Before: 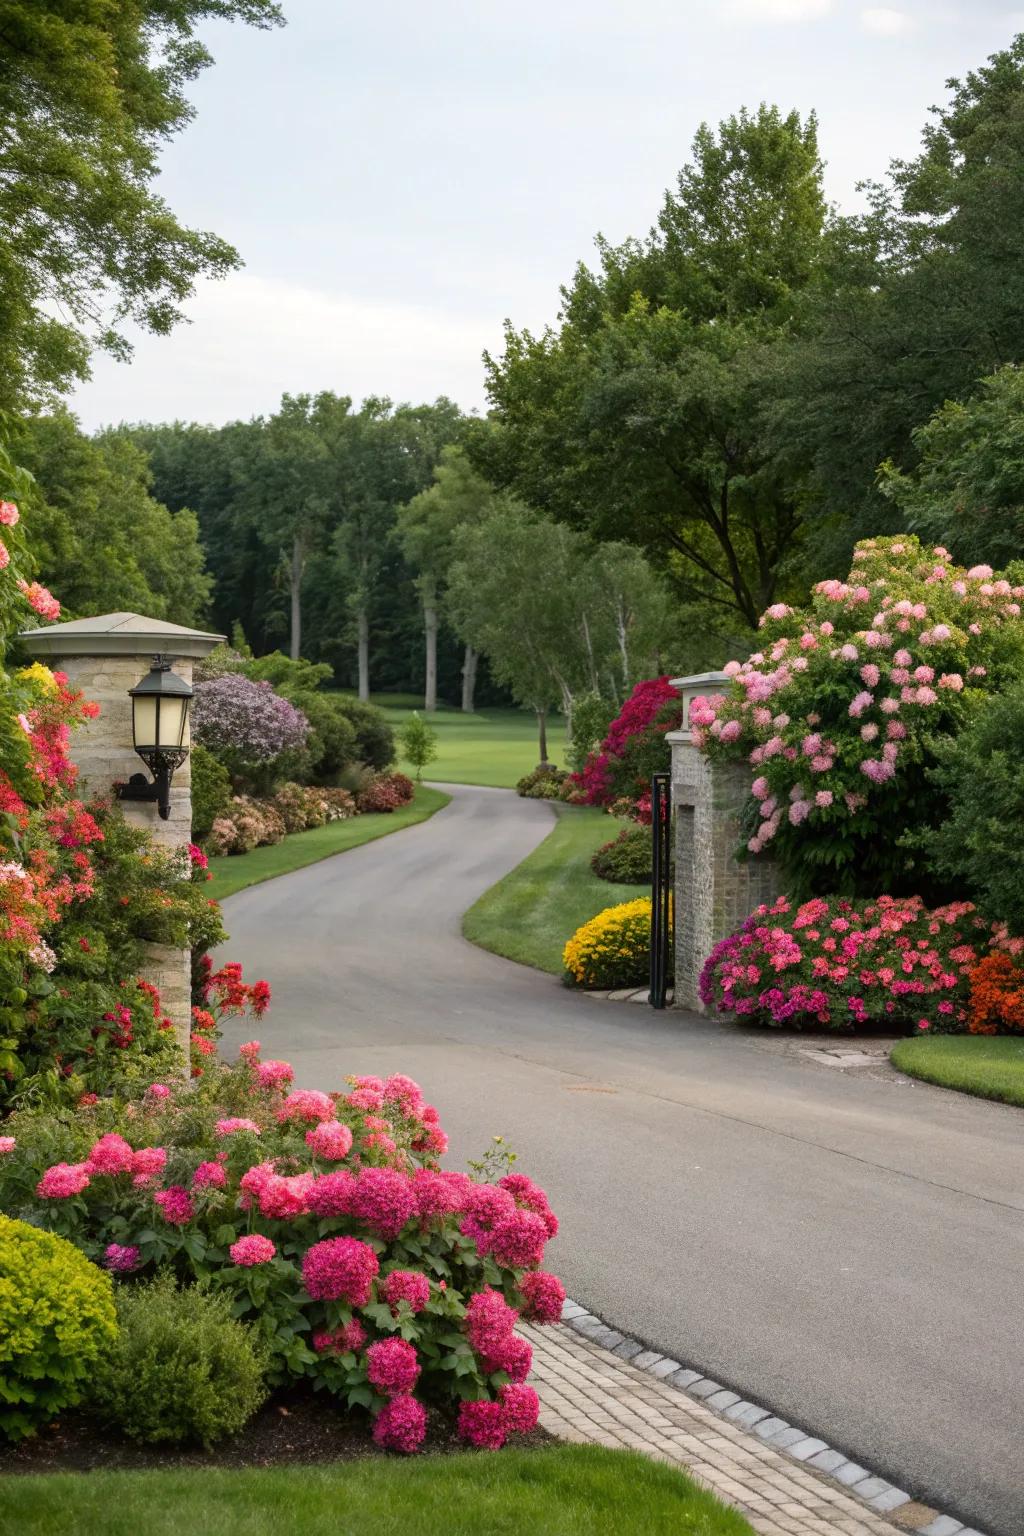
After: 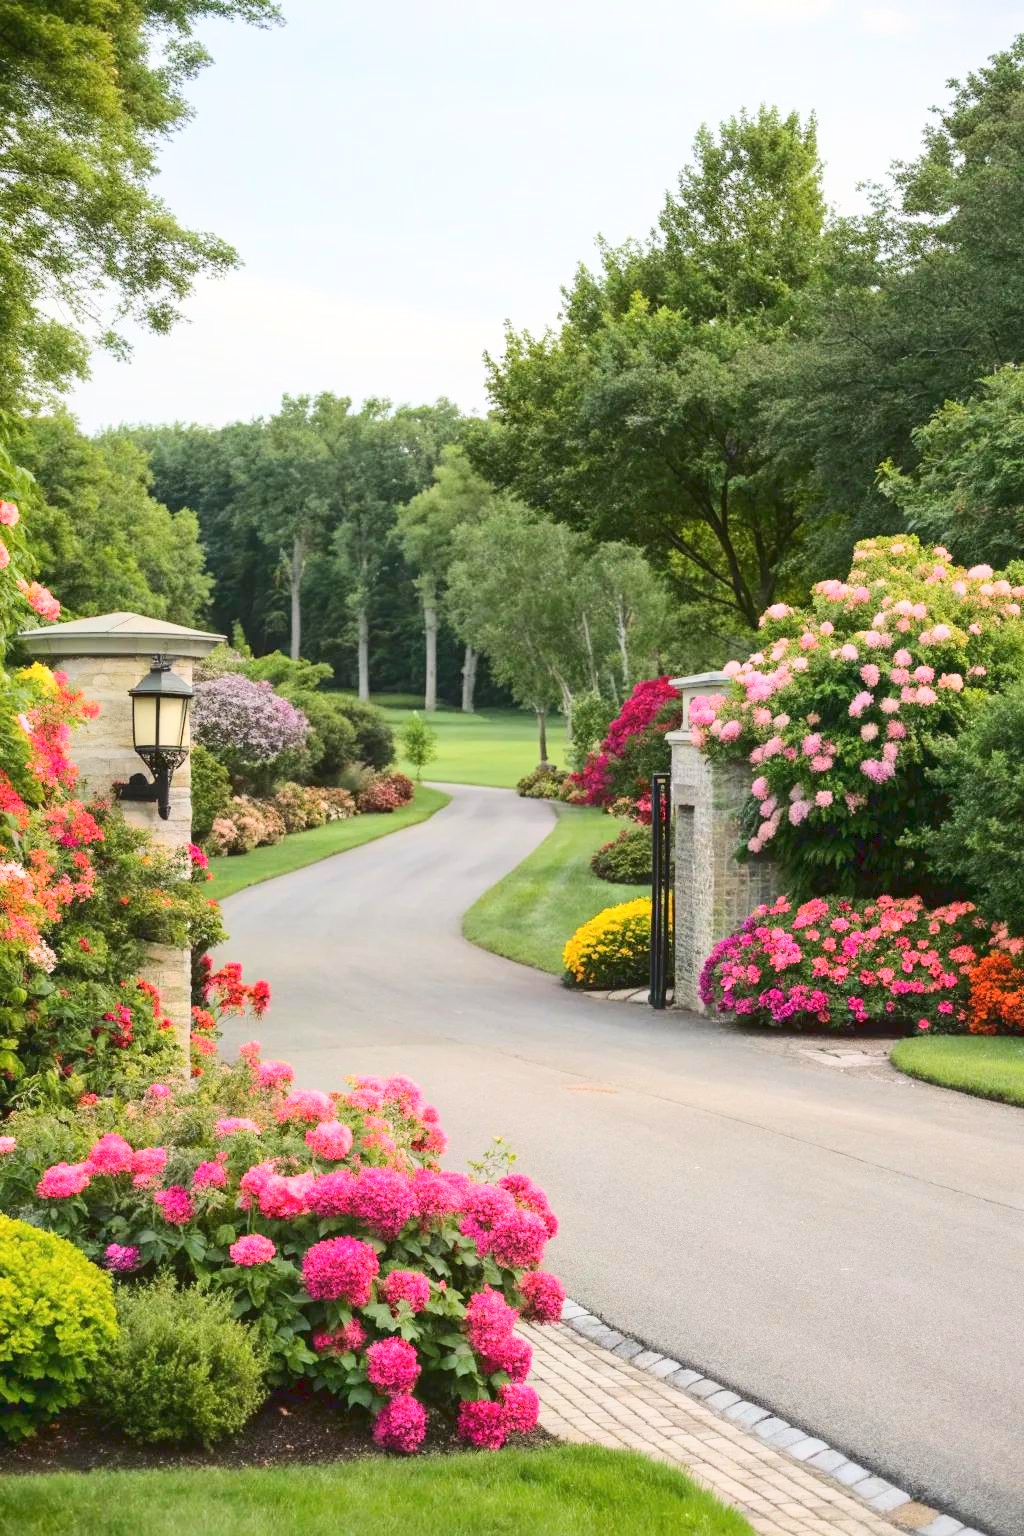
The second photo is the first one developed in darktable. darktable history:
base curve: curves: ch0 [(0, 0.007) (0.028, 0.063) (0.121, 0.311) (0.46, 0.743) (0.859, 0.957) (1, 1)]
